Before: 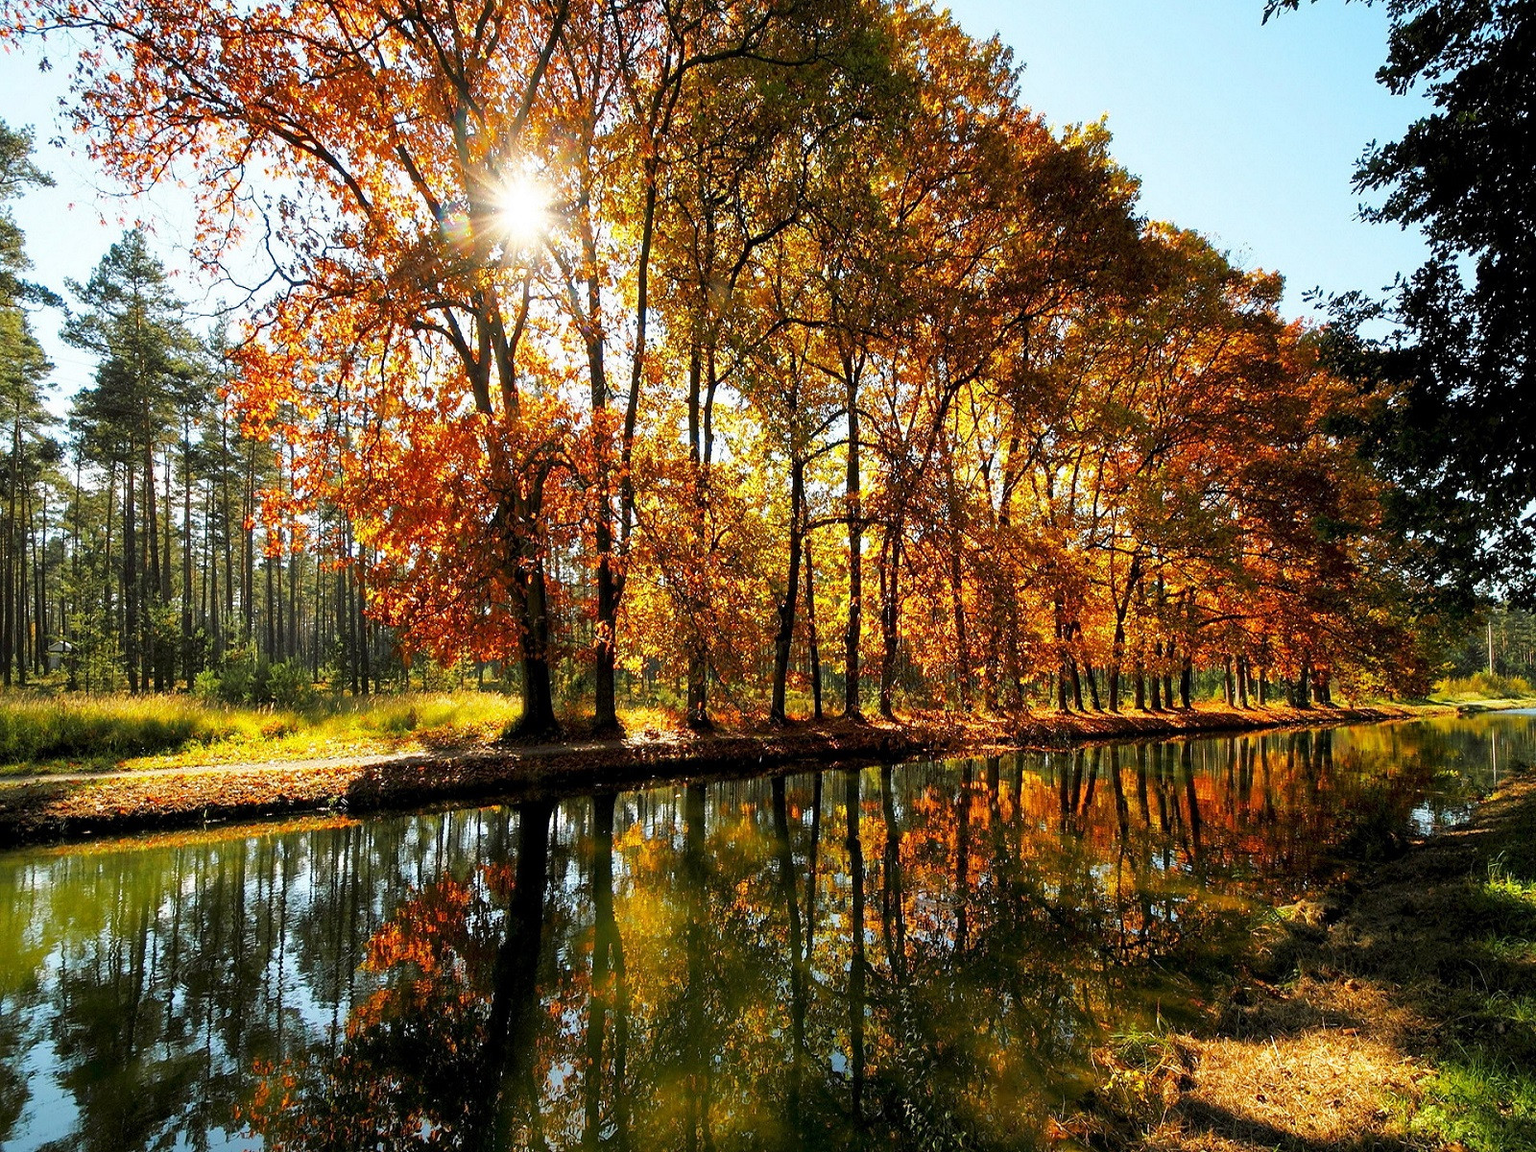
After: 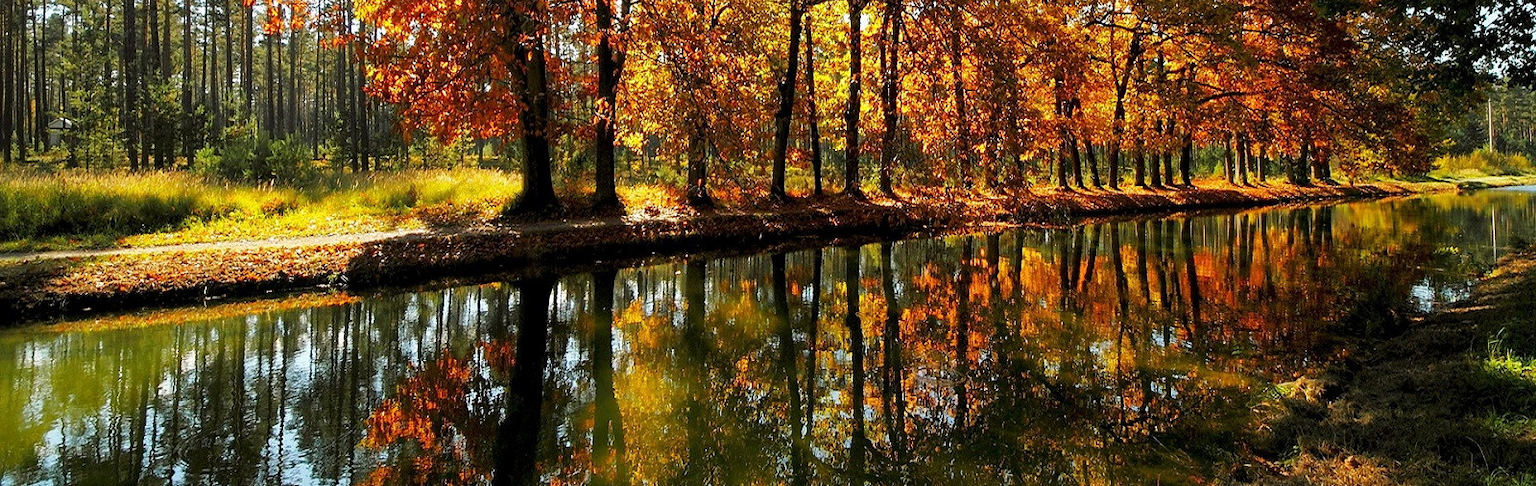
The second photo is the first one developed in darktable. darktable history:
crop: top 45.492%, bottom 12.246%
